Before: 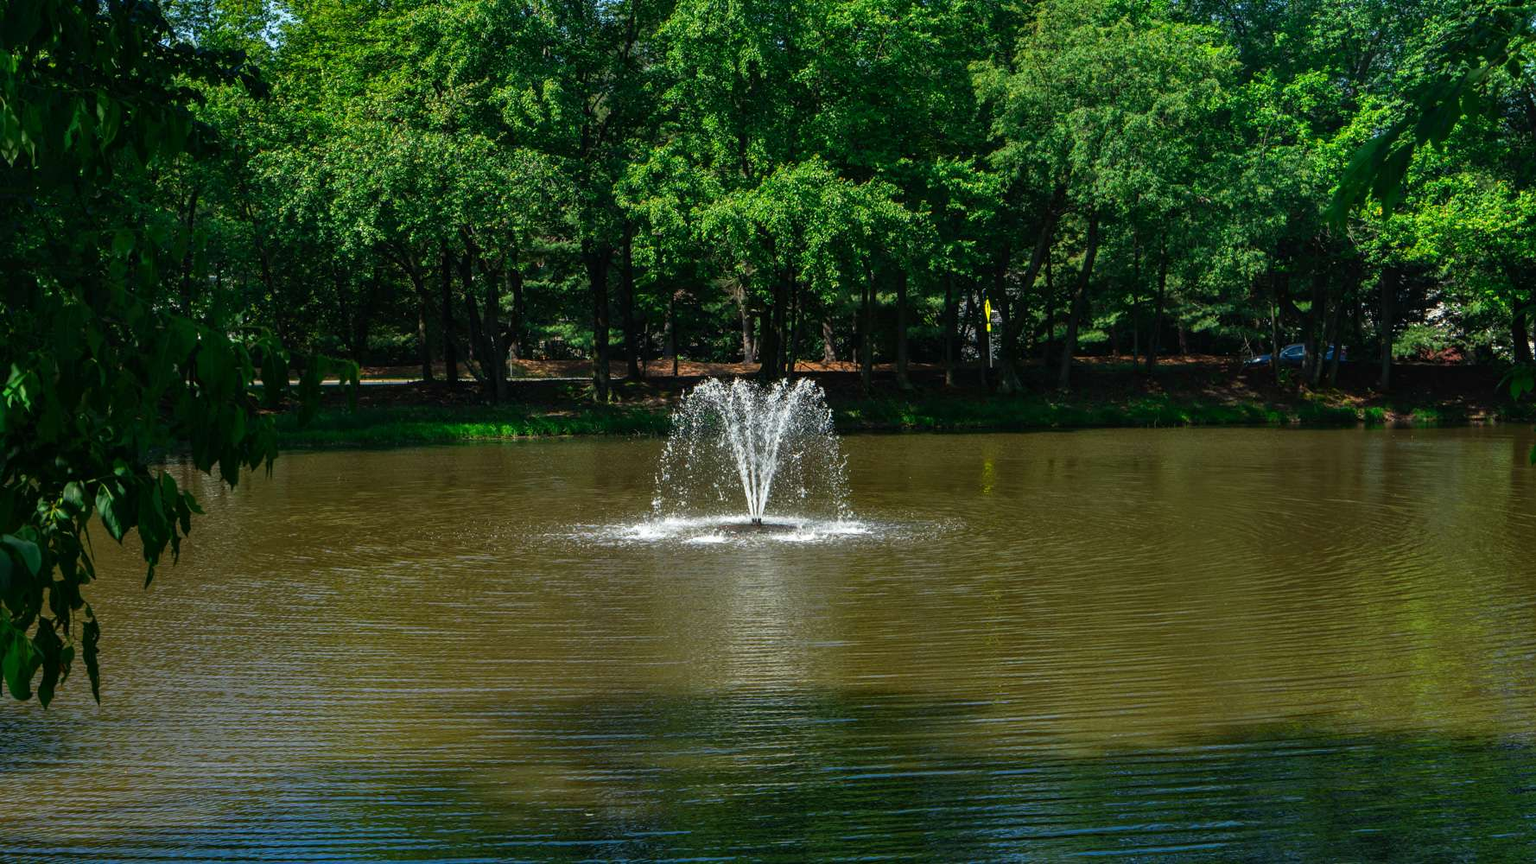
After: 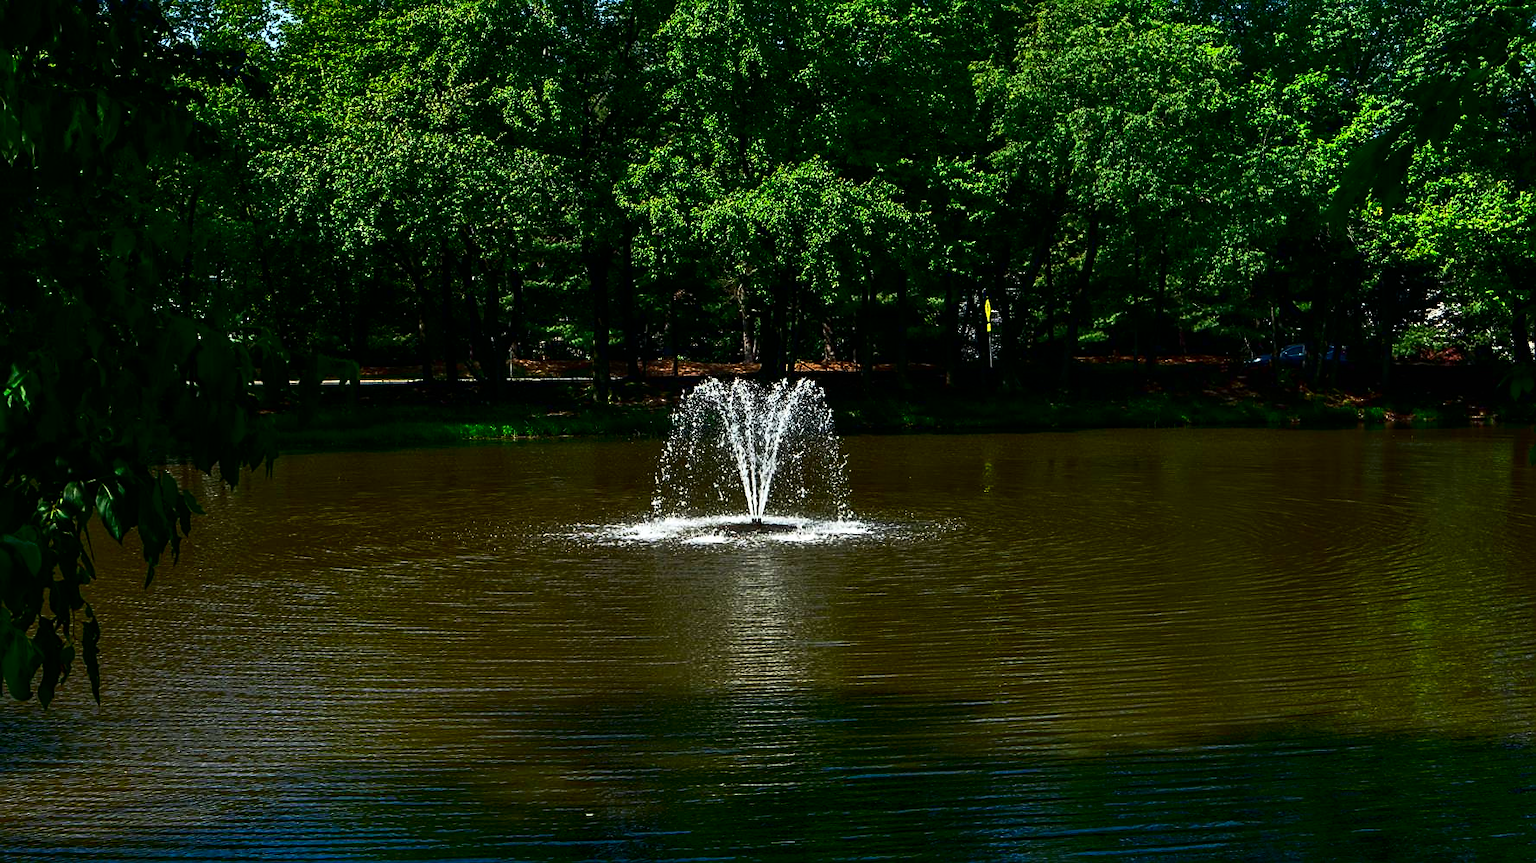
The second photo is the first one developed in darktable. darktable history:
base curve: curves: ch0 [(0, 0) (0.257, 0.25) (0.482, 0.586) (0.757, 0.871) (1, 1)]
sharpen: on, module defaults
contrast brightness saturation: contrast 0.19, brightness -0.24, saturation 0.11
